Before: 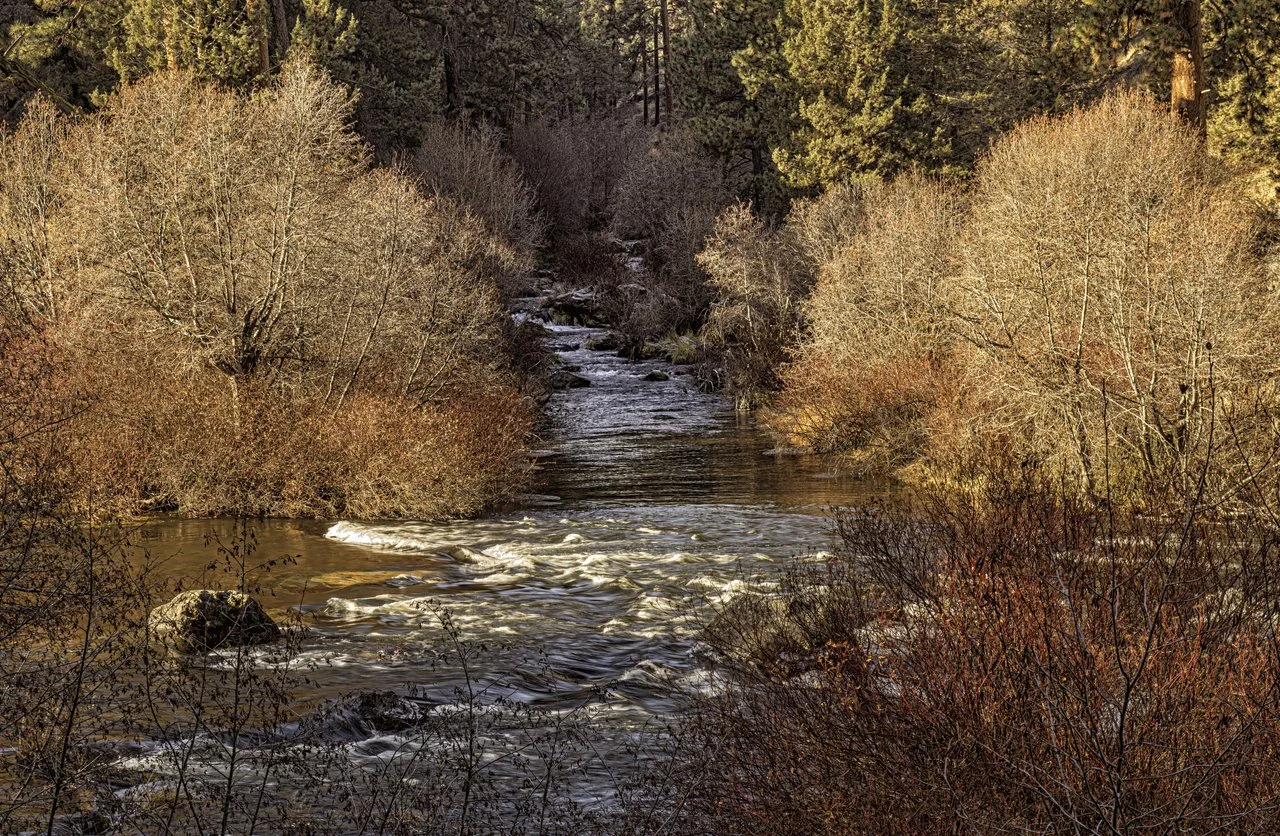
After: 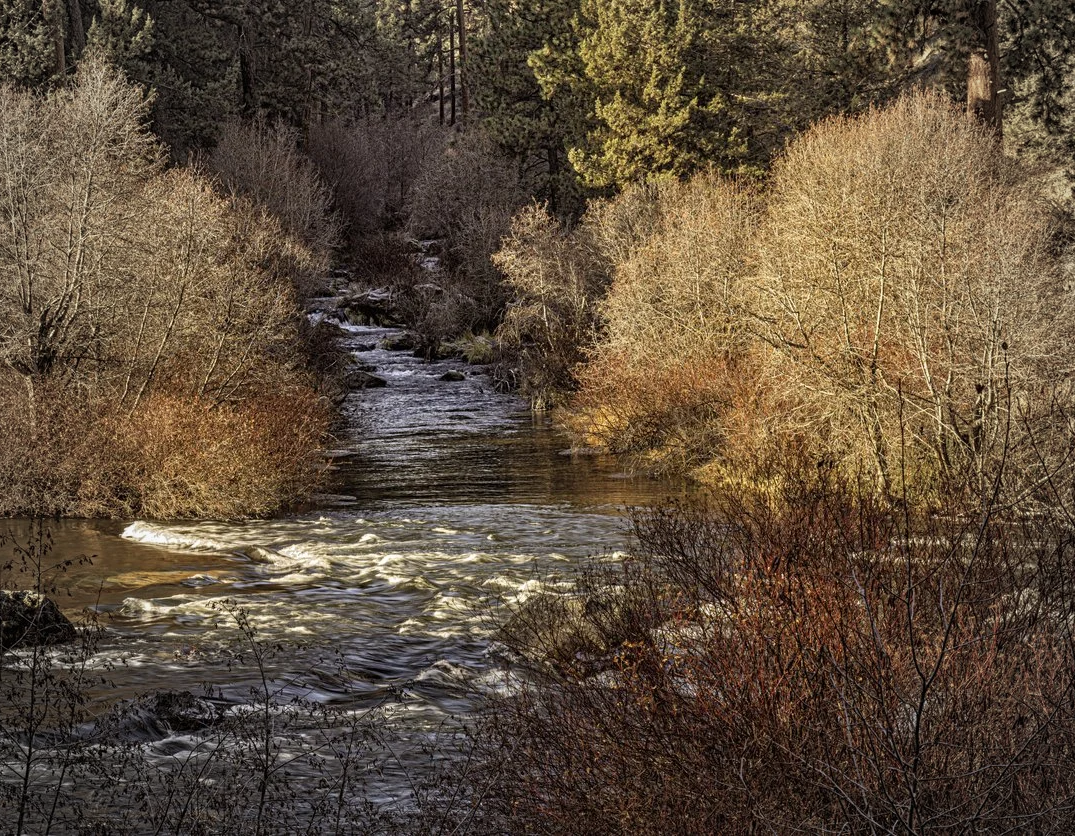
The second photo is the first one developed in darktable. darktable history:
crop: left 15.99%
vignetting: fall-off start 67.04%, brightness -0.289, width/height ratio 1.006
